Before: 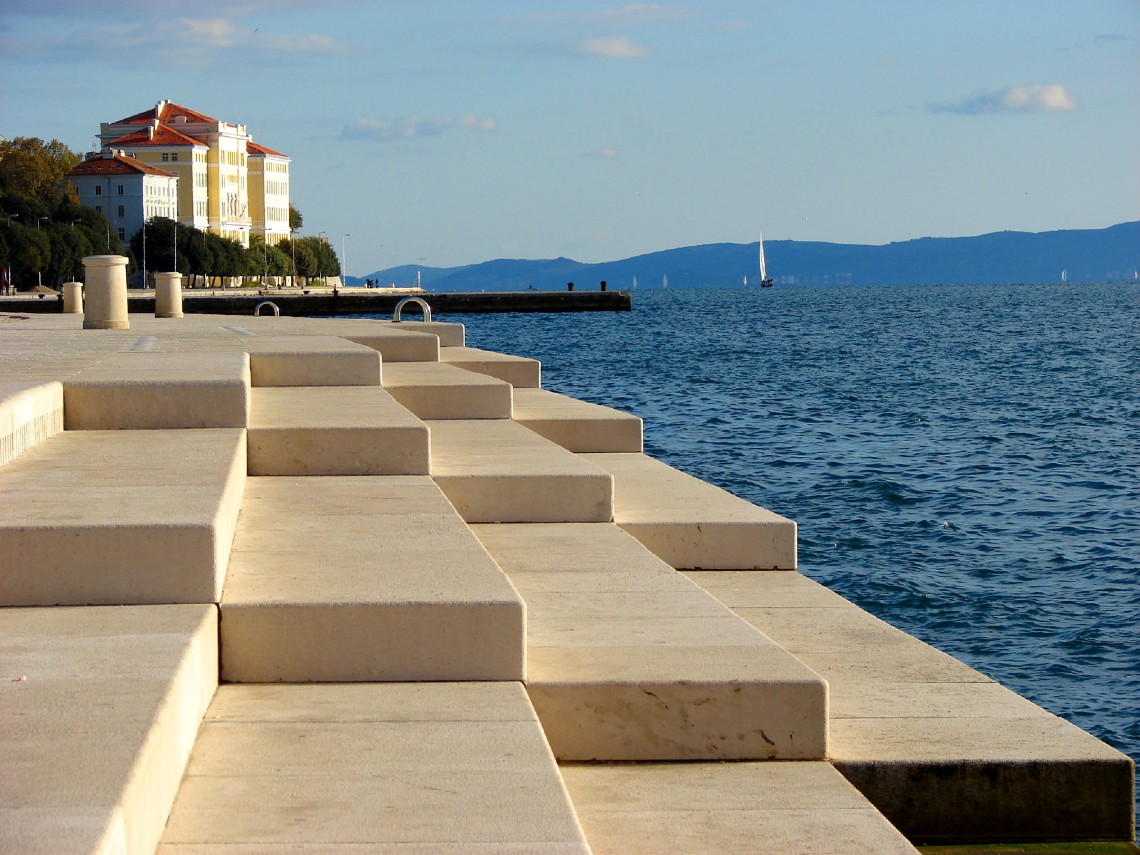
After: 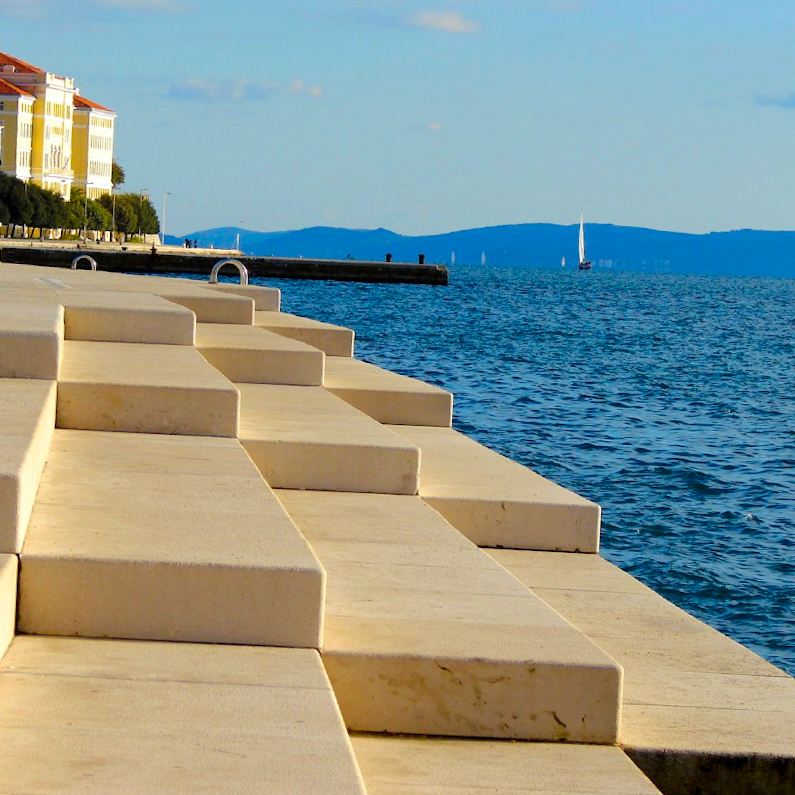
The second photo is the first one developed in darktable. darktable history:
crop and rotate: angle -3.27°, left 14.277%, top 0.028%, right 10.766%, bottom 0.028%
color zones: curves: ch1 [(0, 0.469) (0.01, 0.469) (0.12, 0.446) (0.248, 0.469) (0.5, 0.5) (0.748, 0.5) (0.99, 0.469) (1, 0.469)]
color balance rgb: perceptual saturation grading › global saturation 25%, perceptual brilliance grading › mid-tones 10%, perceptual brilliance grading › shadows 15%, global vibrance 20%
